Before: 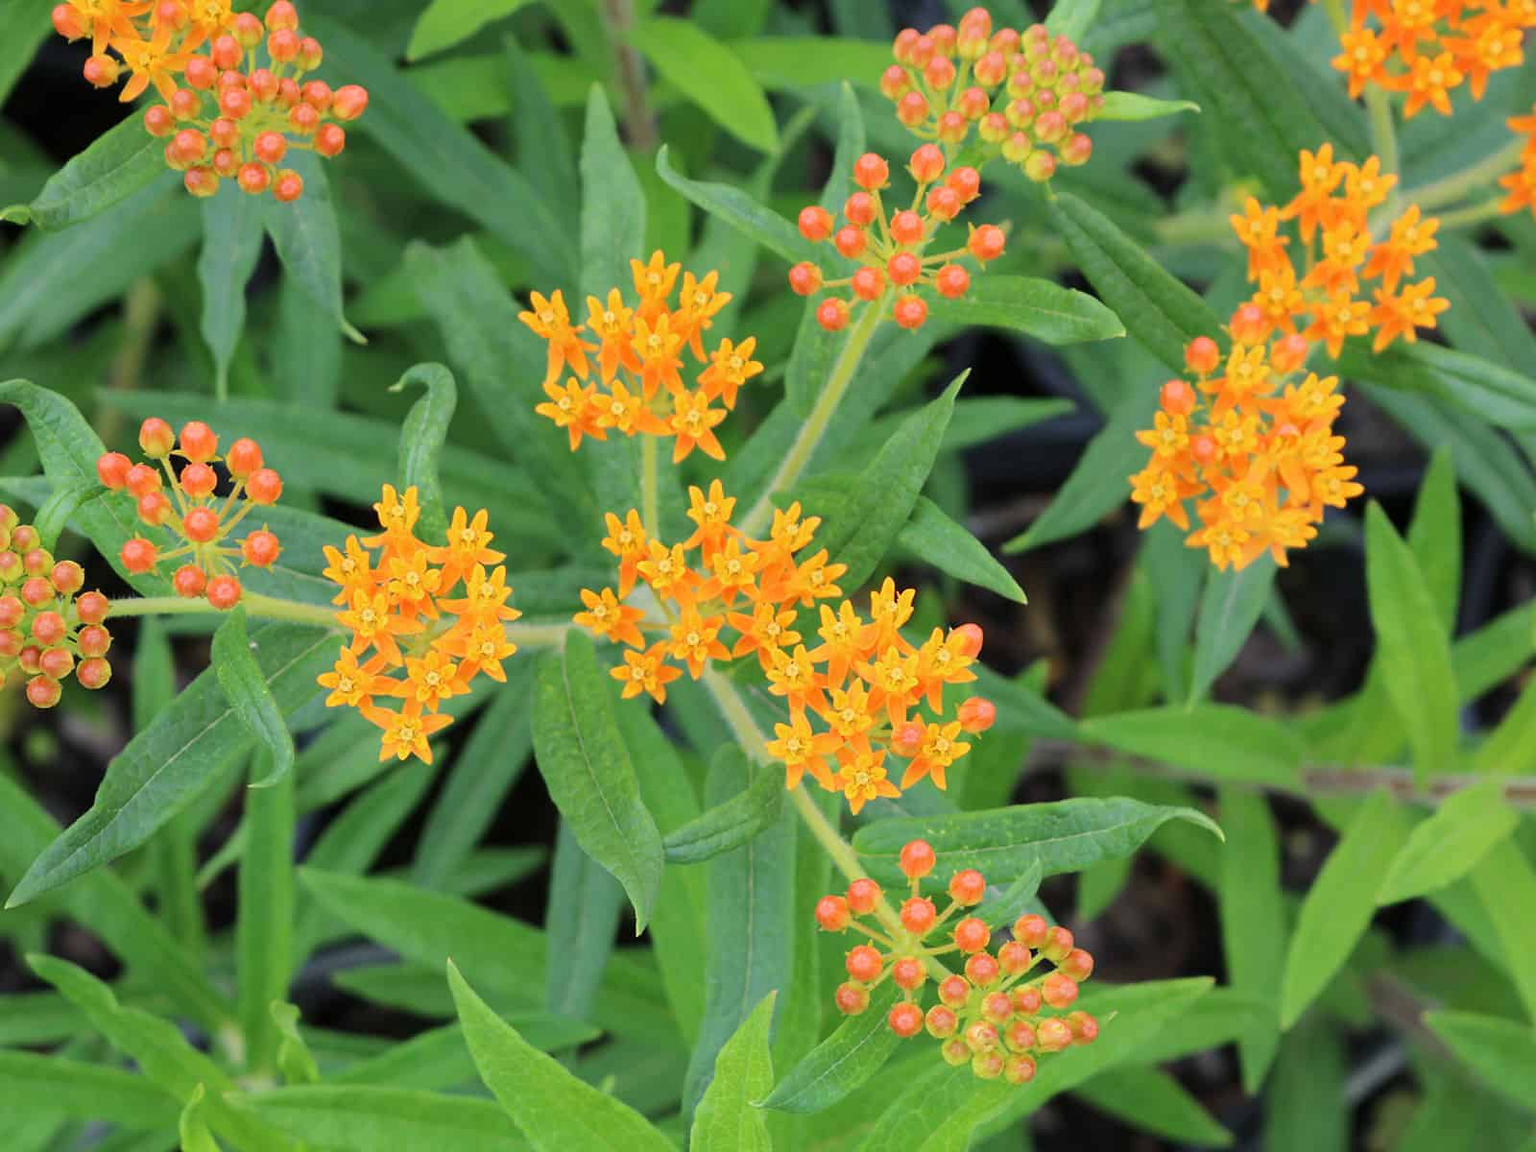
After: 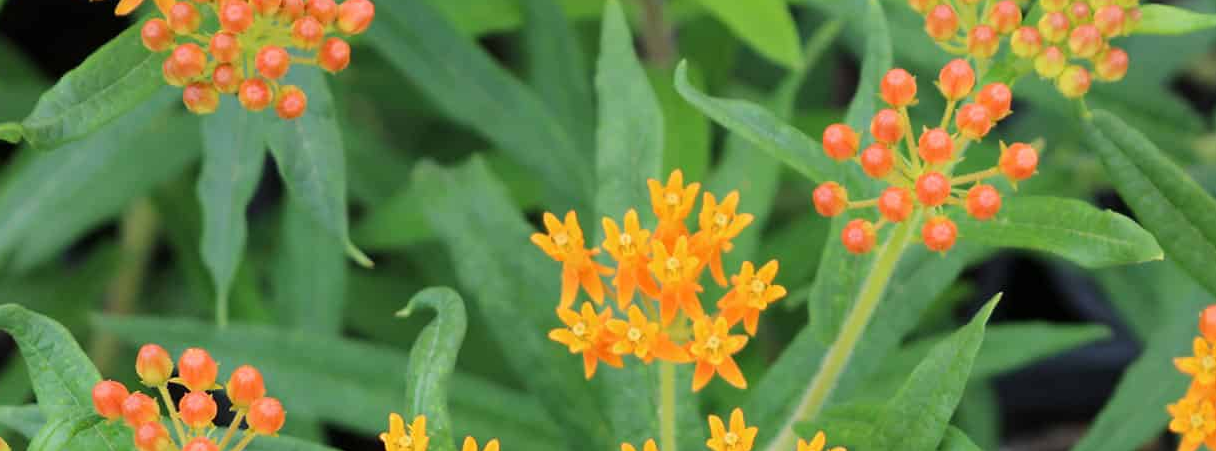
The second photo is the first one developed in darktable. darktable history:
crop: left 0.578%, top 7.63%, right 23.382%, bottom 54.707%
